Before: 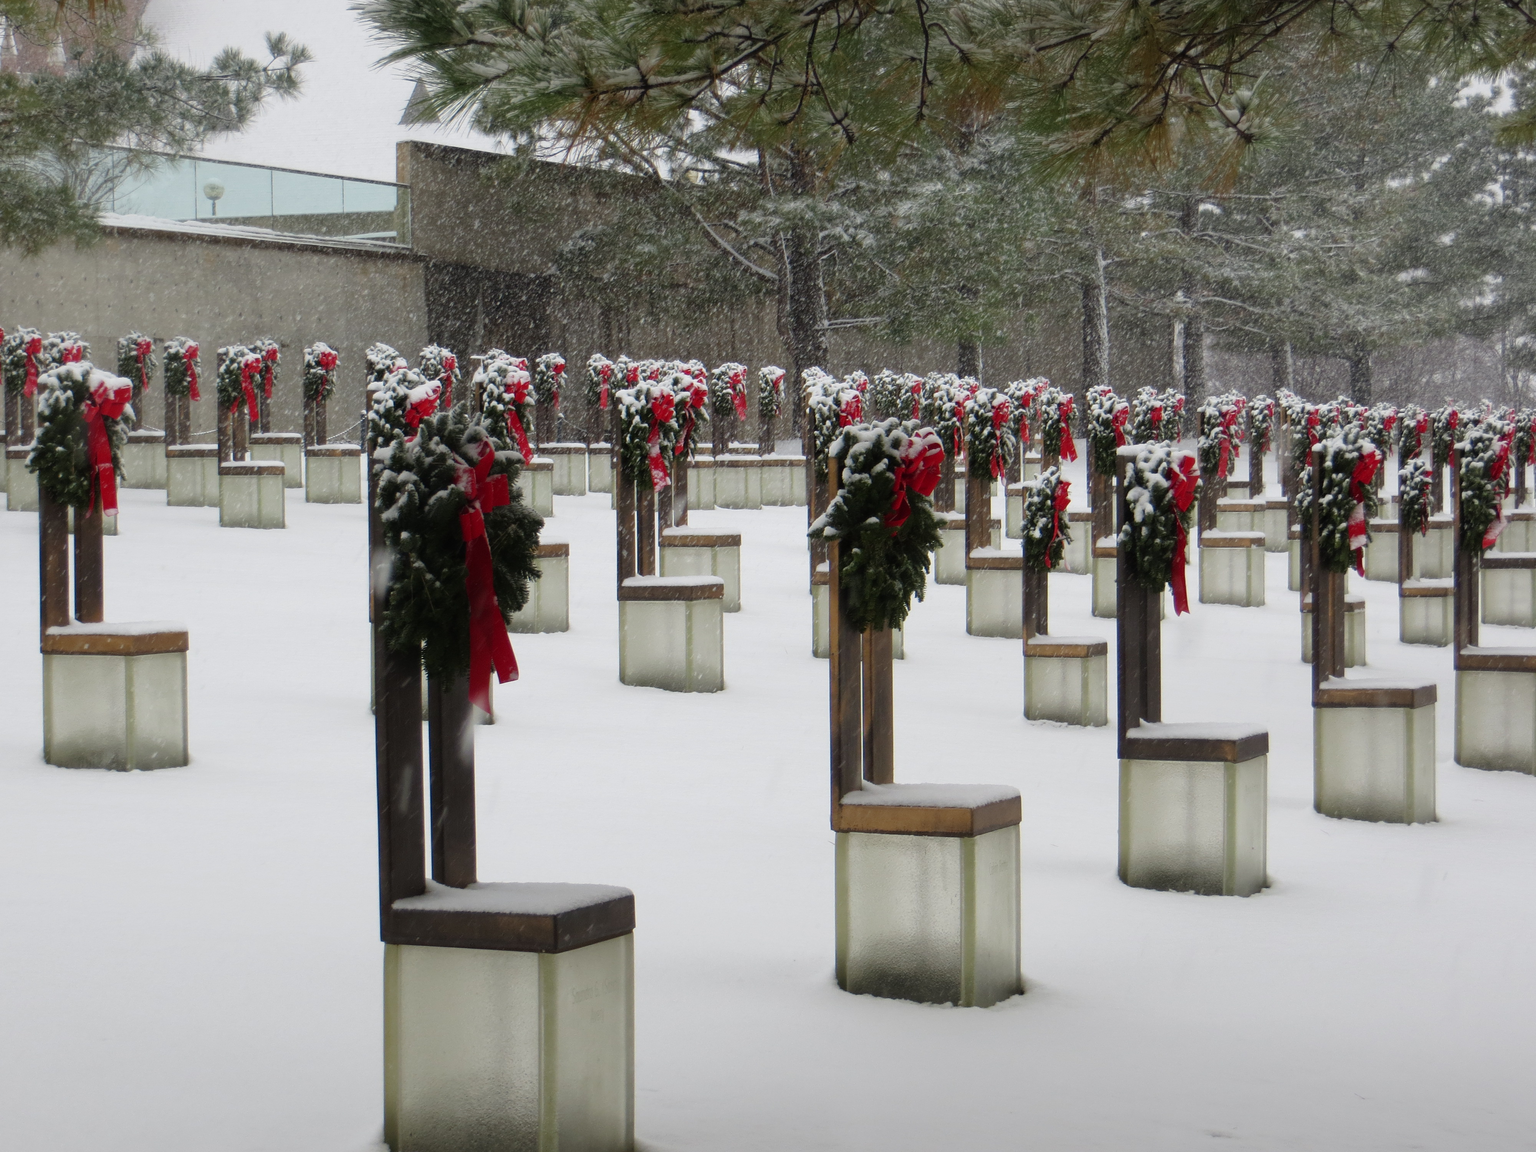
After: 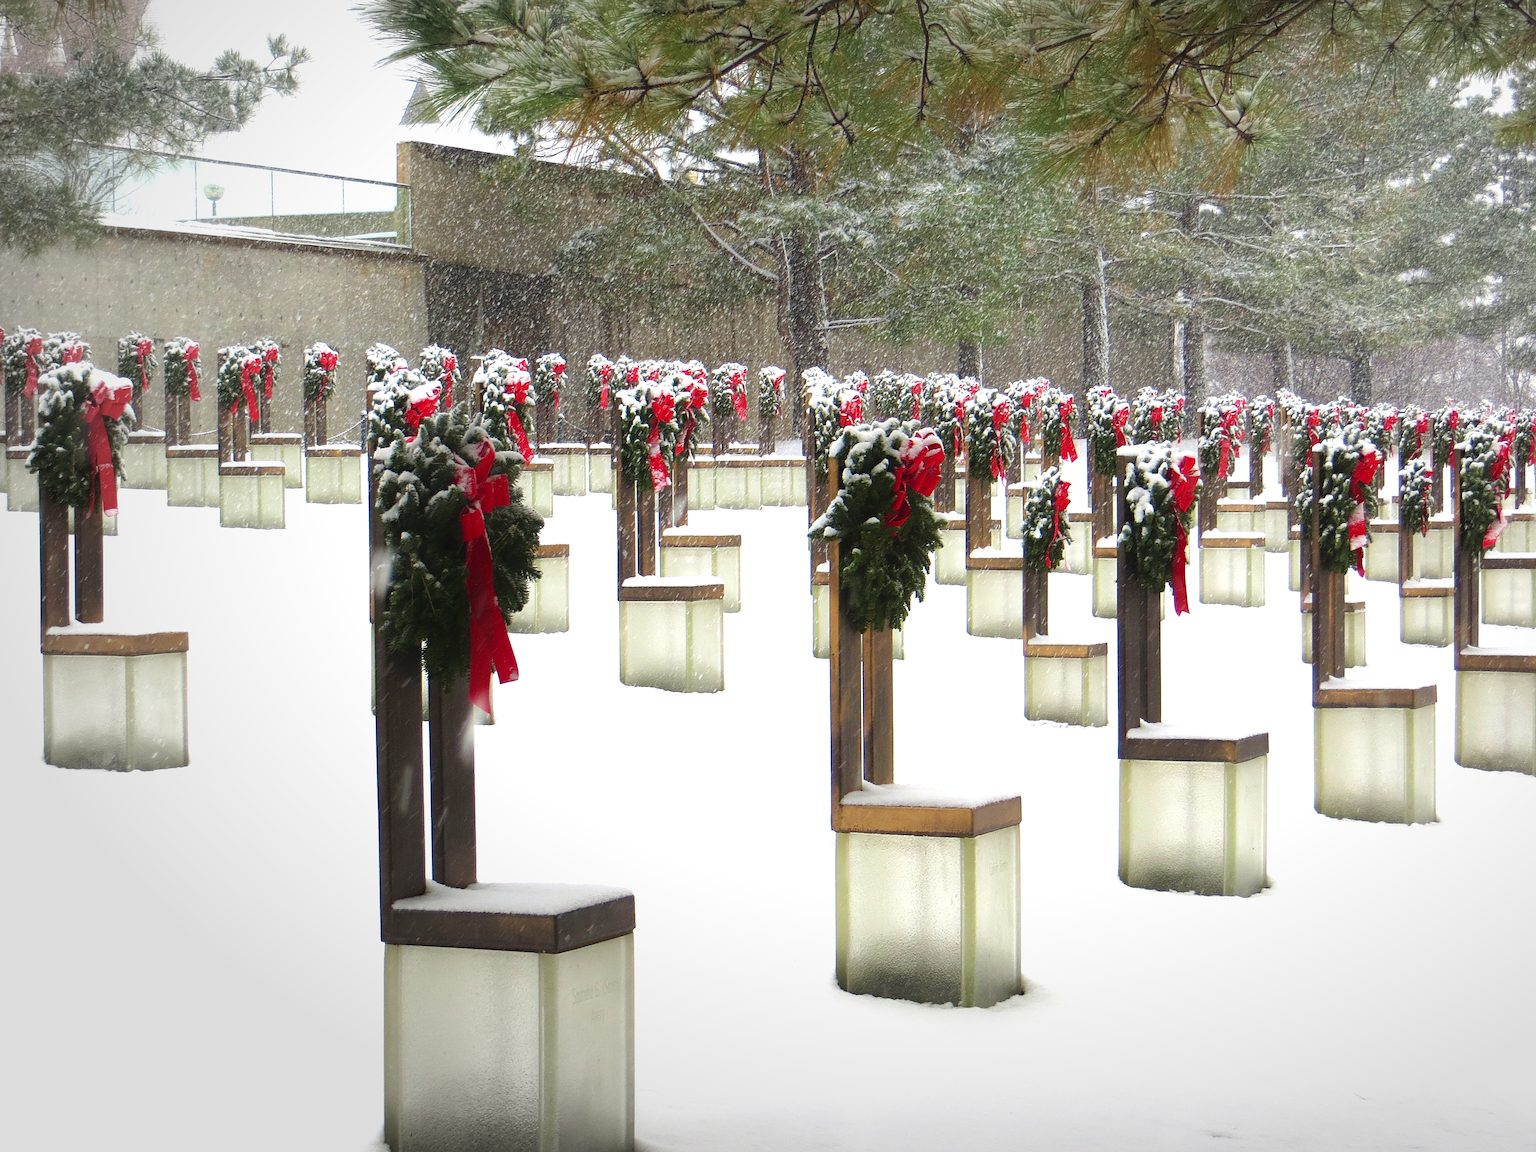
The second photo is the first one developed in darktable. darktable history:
haze removal: compatibility mode true, adaptive false
vignetting: brightness -0.283, center (0.219, -0.235), automatic ratio true, unbound false
velvia: strength 17.18%
contrast equalizer: octaves 7, y [[0.5, 0.486, 0.447, 0.446, 0.489, 0.5], [0.5 ×6], [0.5 ×6], [0 ×6], [0 ×6]]
exposure: black level correction 0, exposure 1.101 EV, compensate exposure bias true, compensate highlight preservation false
sharpen: on, module defaults
